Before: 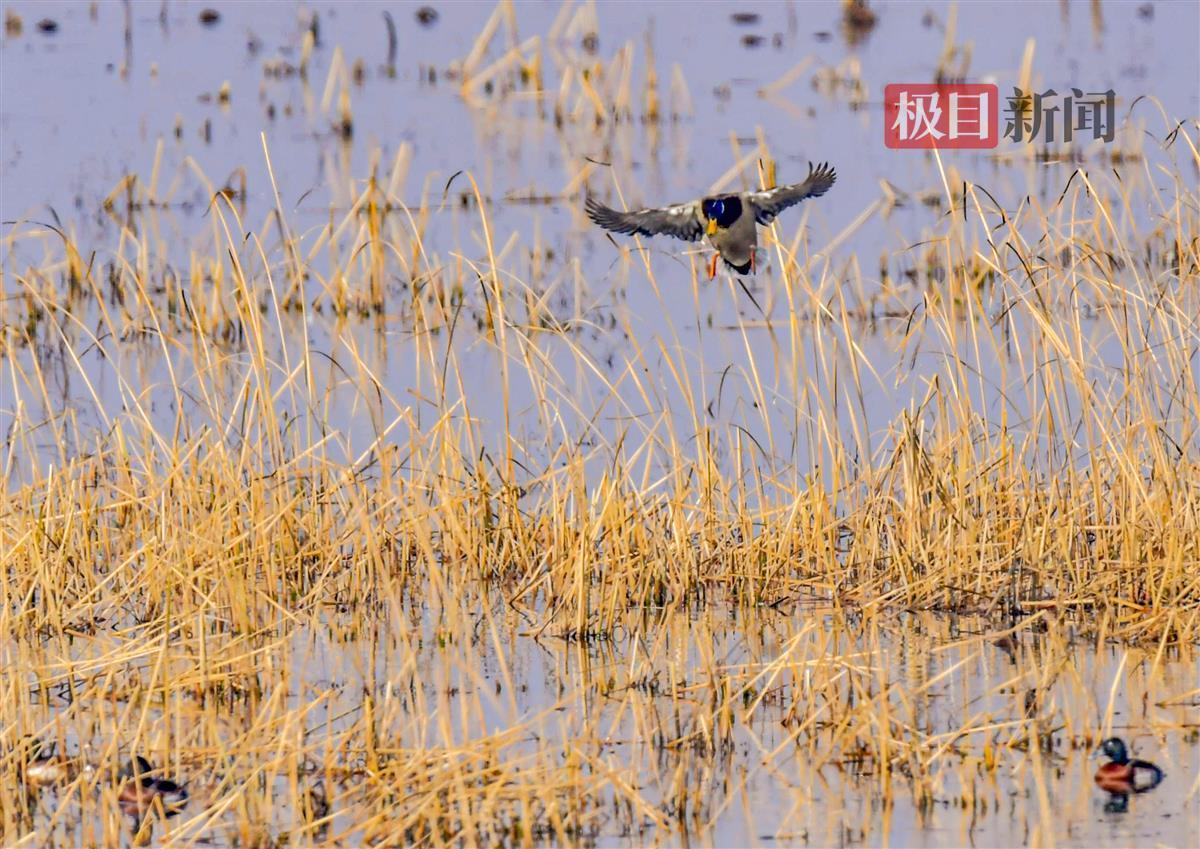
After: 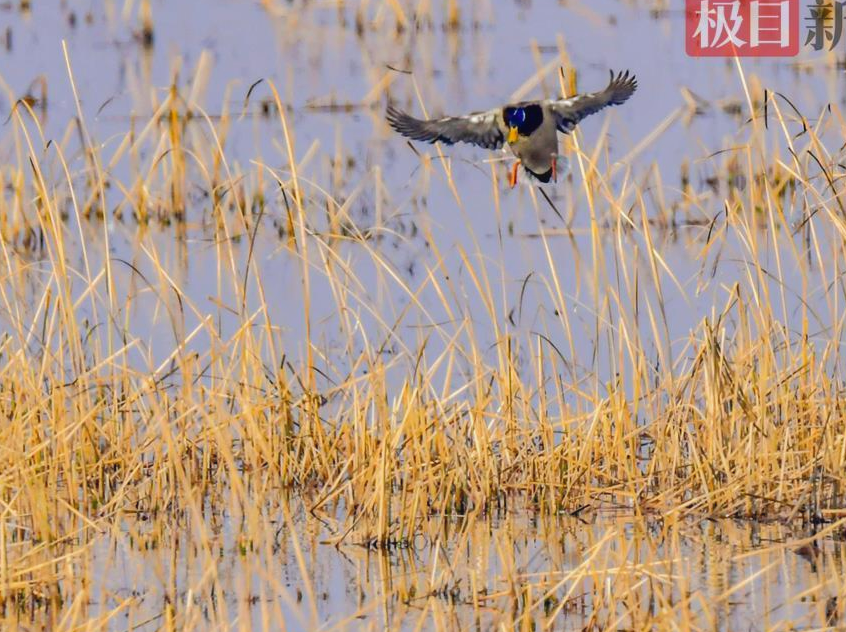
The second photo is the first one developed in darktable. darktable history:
contrast equalizer: octaves 7, y [[0.5, 0.542, 0.583, 0.625, 0.667, 0.708], [0.5 ×6], [0.5 ×6], [0, 0.033, 0.067, 0.1, 0.133, 0.167], [0, 0.05, 0.1, 0.15, 0.2, 0.25]], mix -0.184
crop and rotate: left 16.603%, top 10.921%, right 12.832%, bottom 14.593%
shadows and highlights: shadows 25.18, highlights -23.93
